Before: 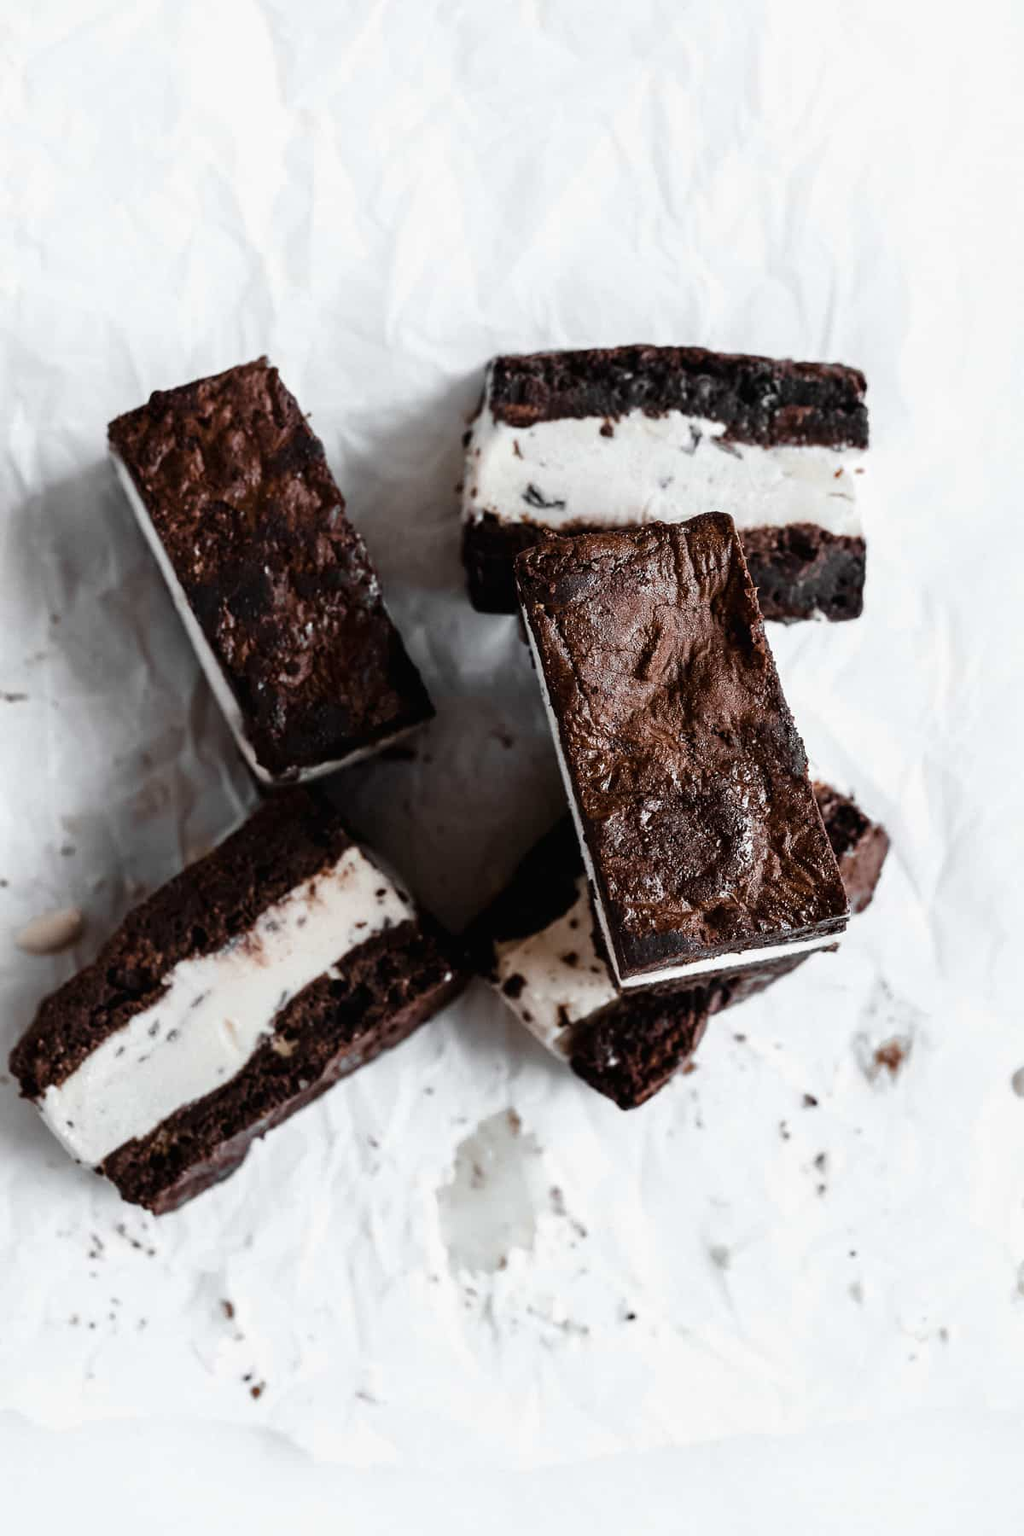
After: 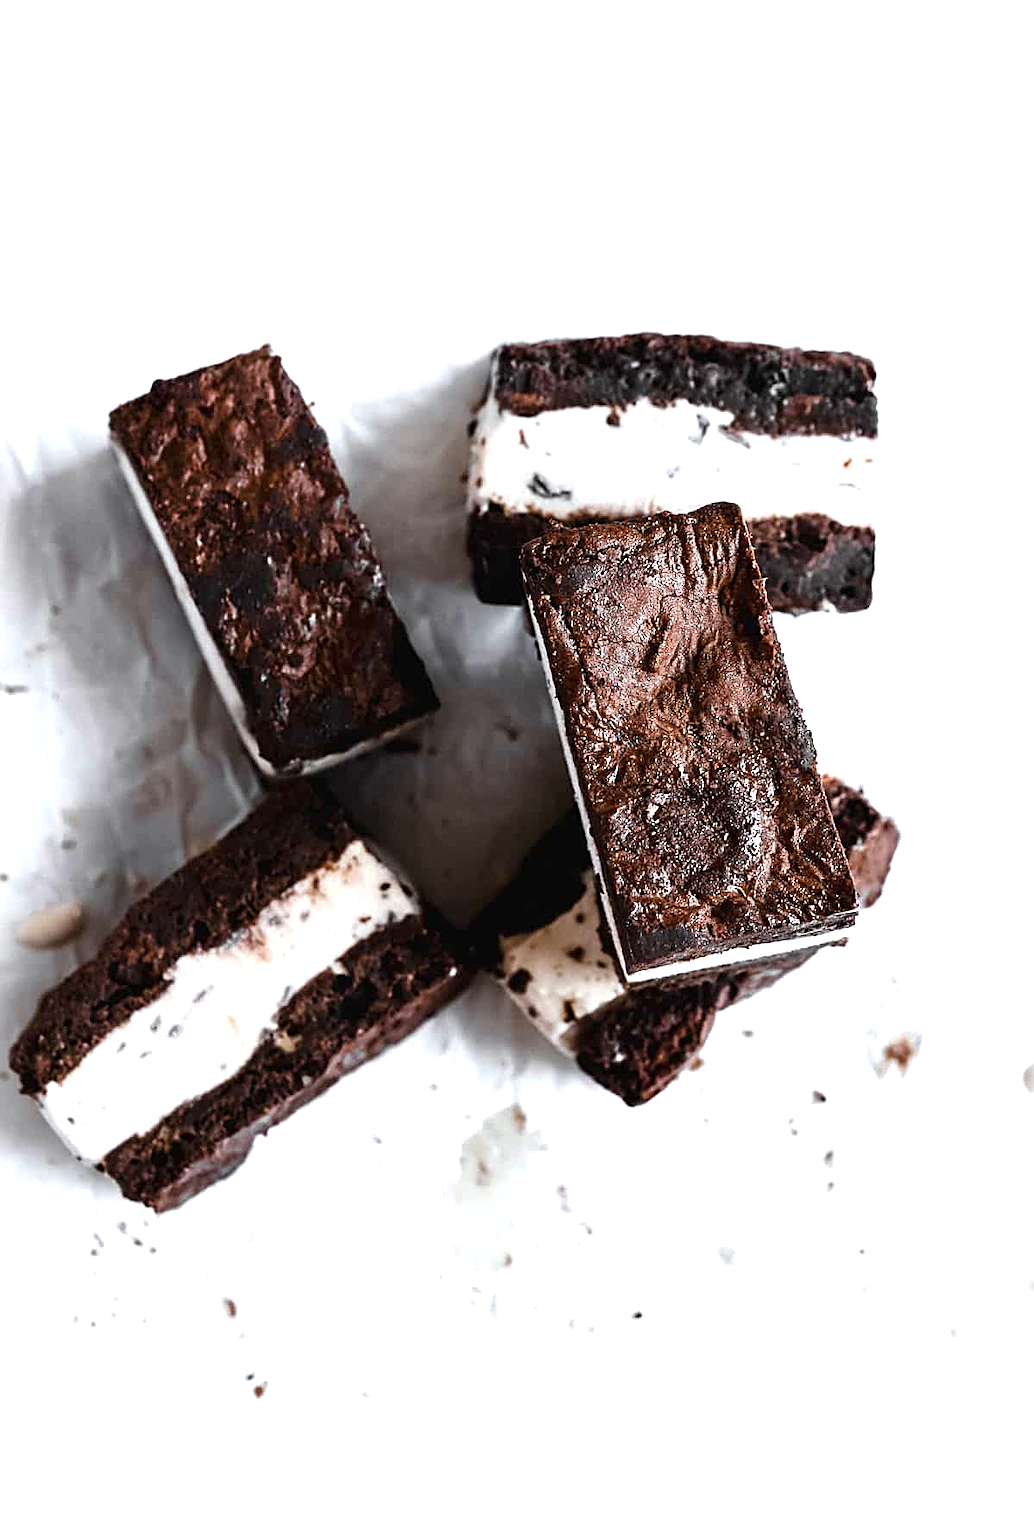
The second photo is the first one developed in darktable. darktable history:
crop: top 1.049%, right 0.001%
white balance: red 0.98, blue 1.034
sharpen: amount 0.55
color correction: highlights a* 0.816, highlights b* 2.78, saturation 1.1
exposure: black level correction 0, exposure 0.7 EV, compensate exposure bias true, compensate highlight preservation false
